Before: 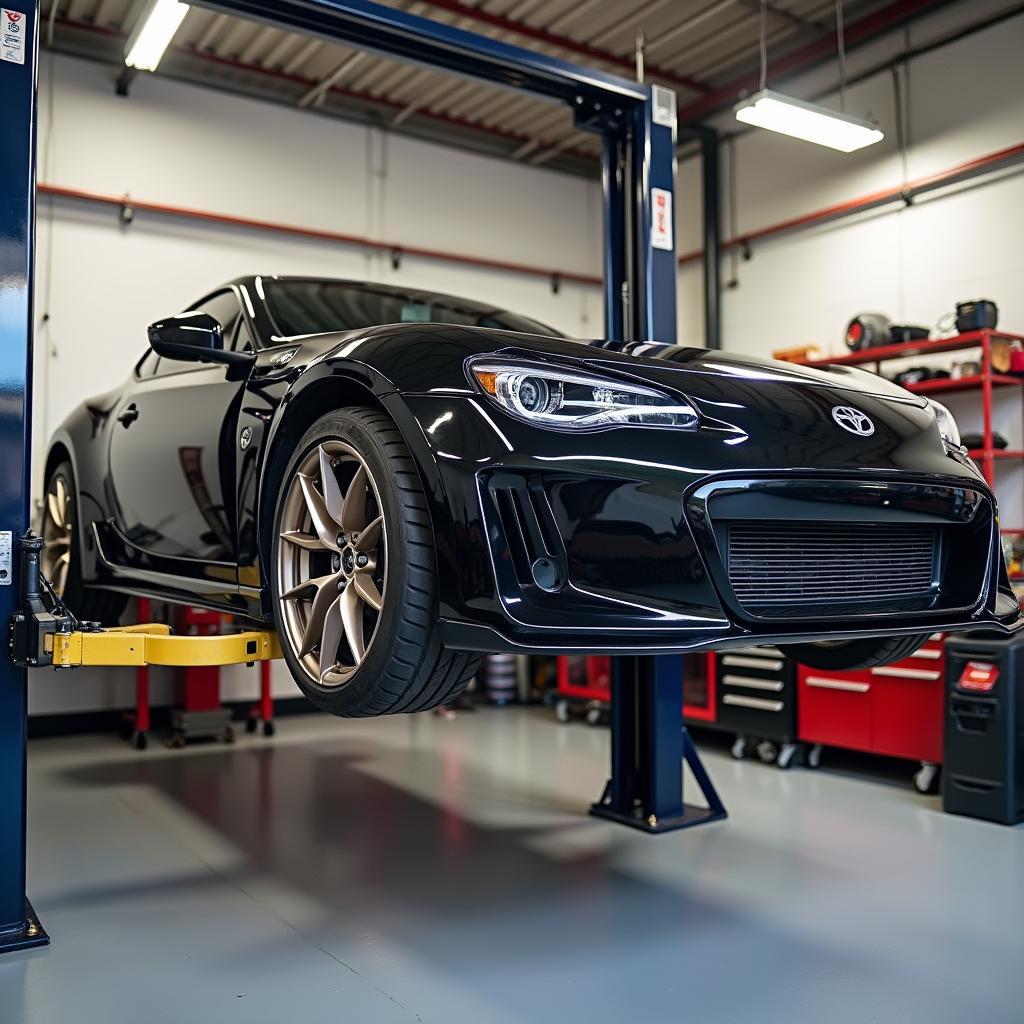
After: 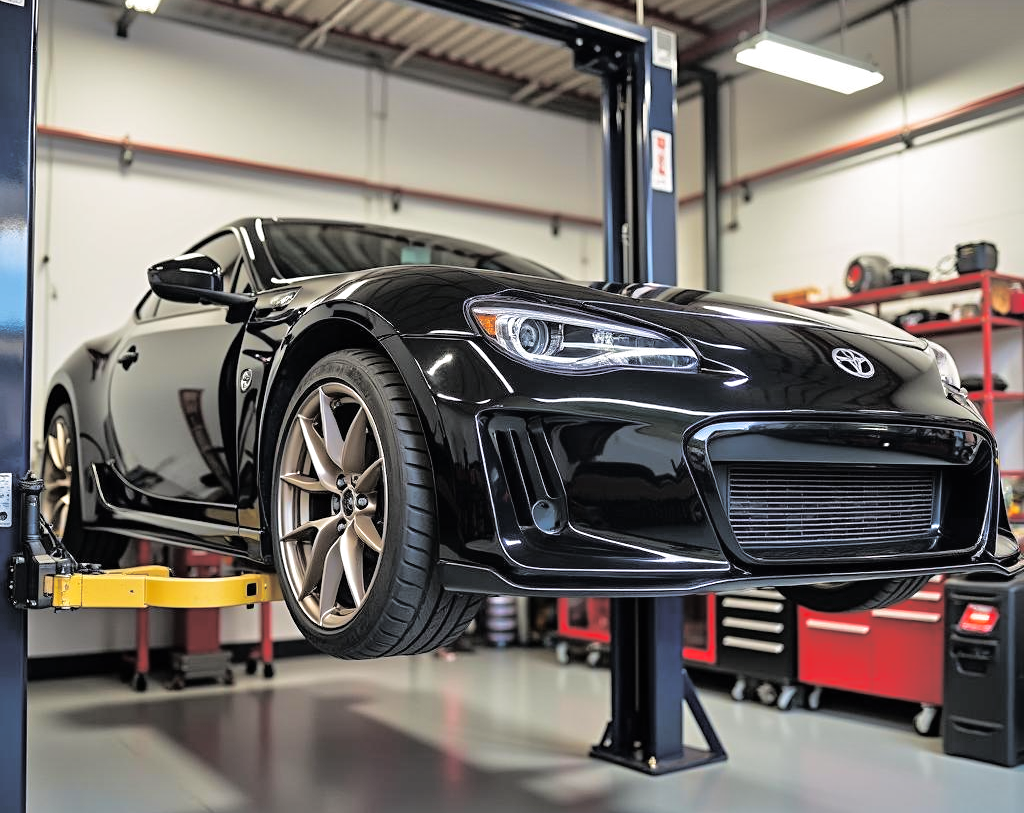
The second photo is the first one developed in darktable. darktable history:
tone equalizer: -7 EV 0.15 EV, -6 EV 0.6 EV, -5 EV 1.15 EV, -4 EV 1.33 EV, -3 EV 1.15 EV, -2 EV 0.6 EV, -1 EV 0.15 EV, mask exposure compensation -0.5 EV
split-toning: shadows › hue 36°, shadows › saturation 0.05, highlights › hue 10.8°, highlights › saturation 0.15, compress 40%
crop and rotate: top 5.667%, bottom 14.937%
